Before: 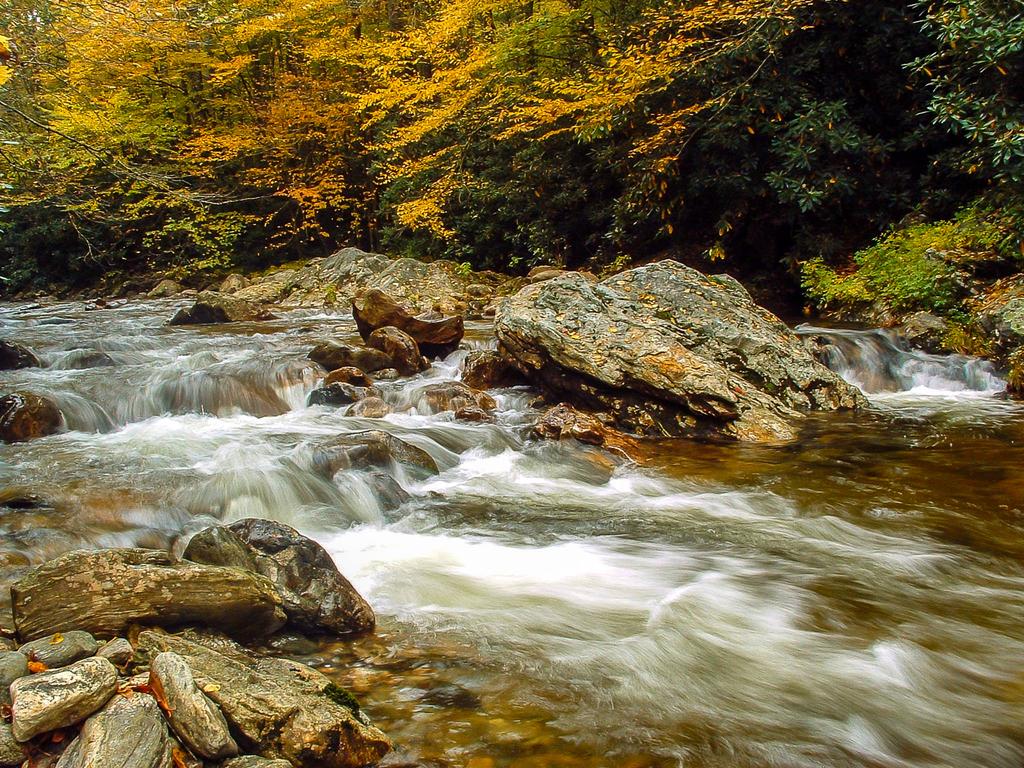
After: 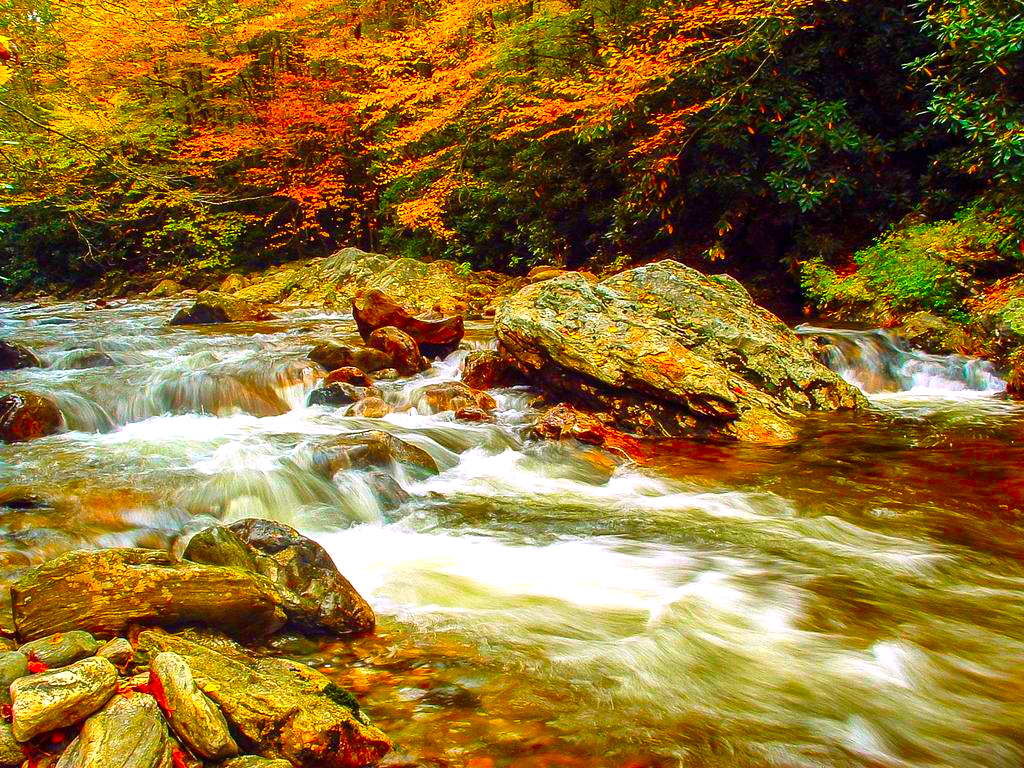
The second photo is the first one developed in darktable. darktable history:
exposure: exposure 0.493 EV, compensate exposure bias true, compensate highlight preservation false
color correction: highlights a* 1.67, highlights b* -1.78, saturation 2.46
